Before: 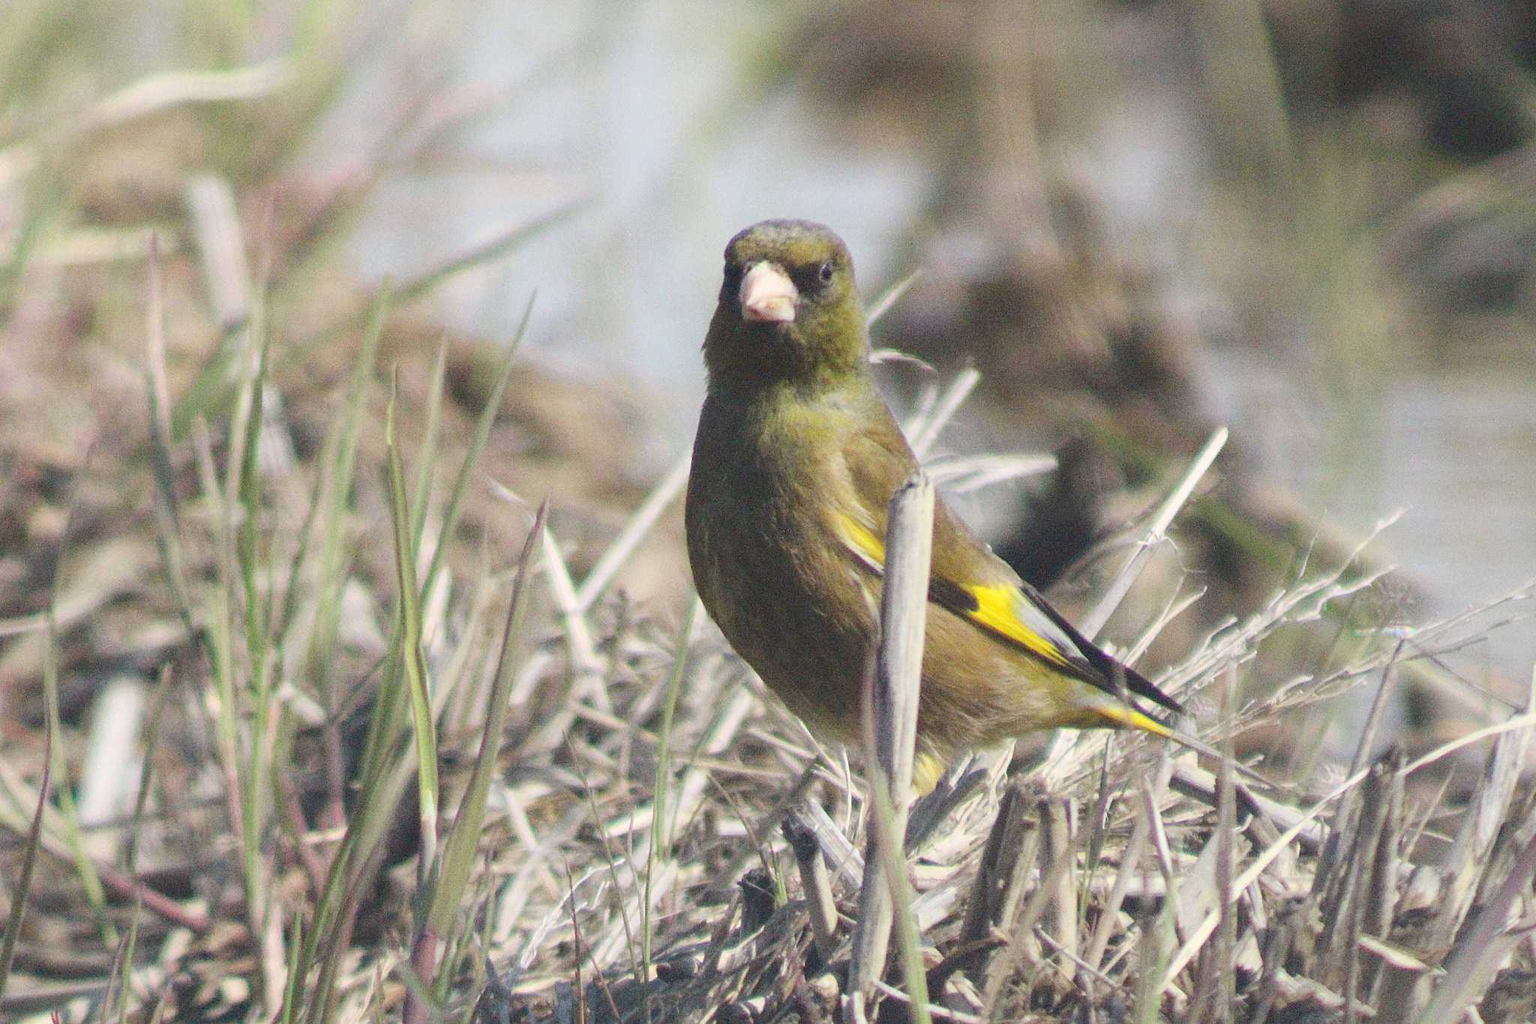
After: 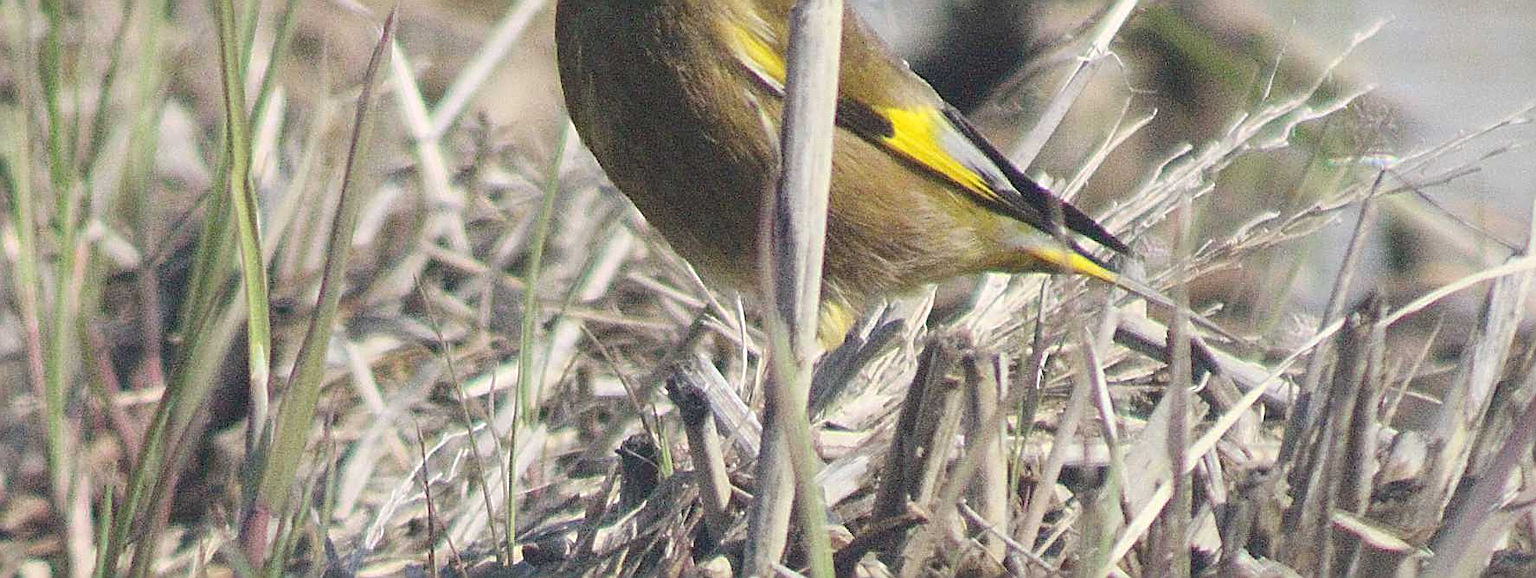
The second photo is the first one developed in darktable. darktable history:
crop and rotate: left 13.306%, top 48.129%, bottom 2.928%
sharpen: amount 0.901
